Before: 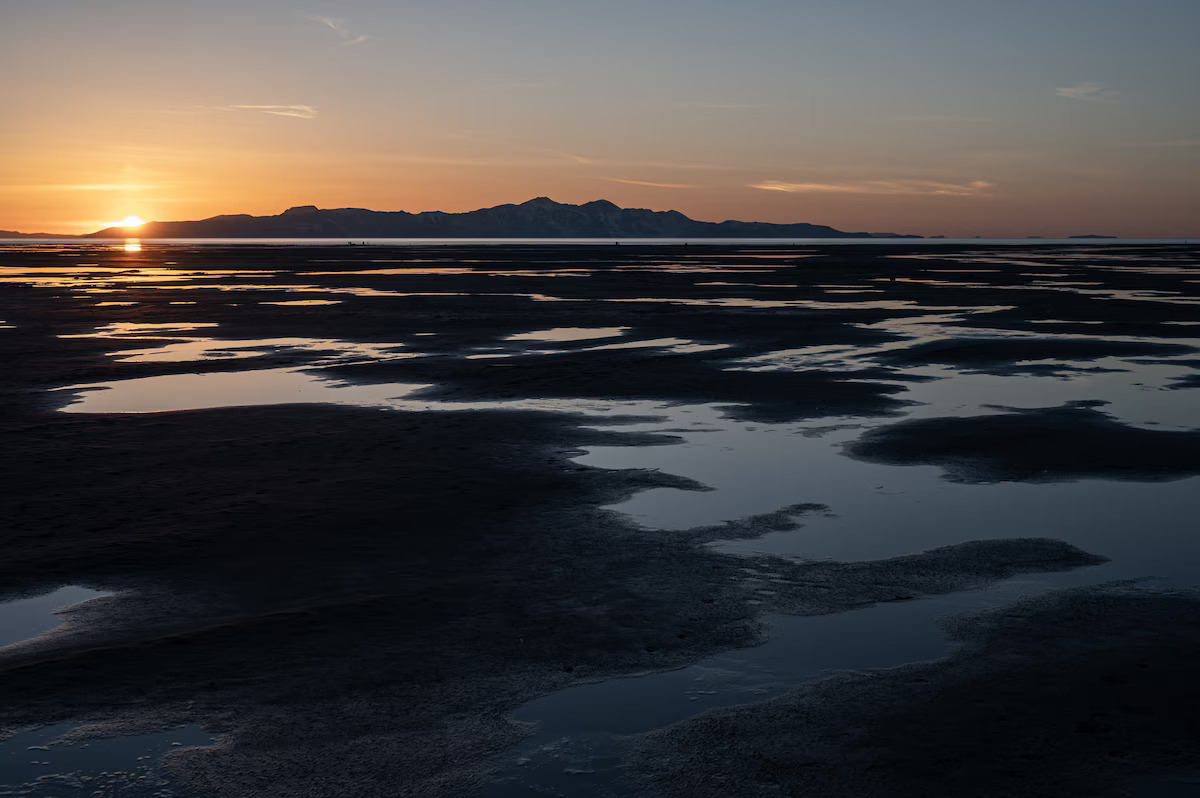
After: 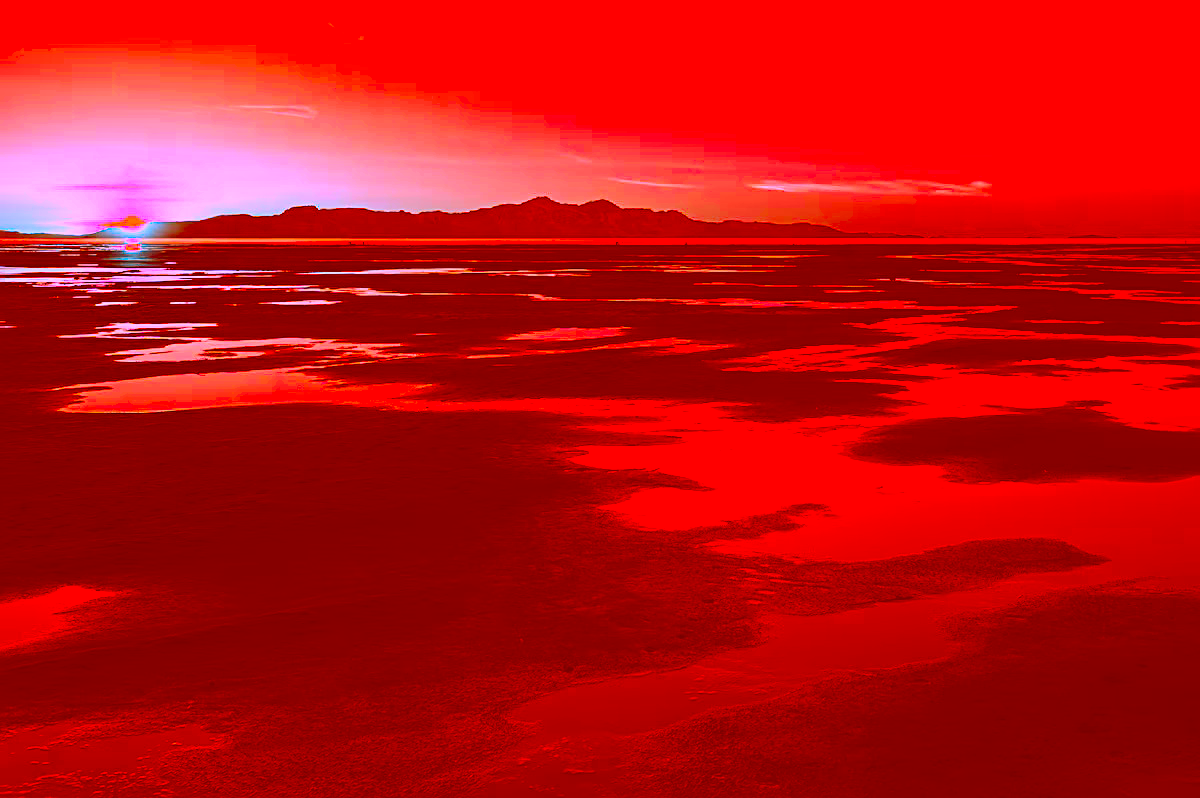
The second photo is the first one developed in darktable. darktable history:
sharpen: on, module defaults
contrast brightness saturation: contrast 0.2, brightness 0.16, saturation 0.22
color correction: highlights a* -39.68, highlights b* -40, shadows a* -40, shadows b* -40, saturation -3
